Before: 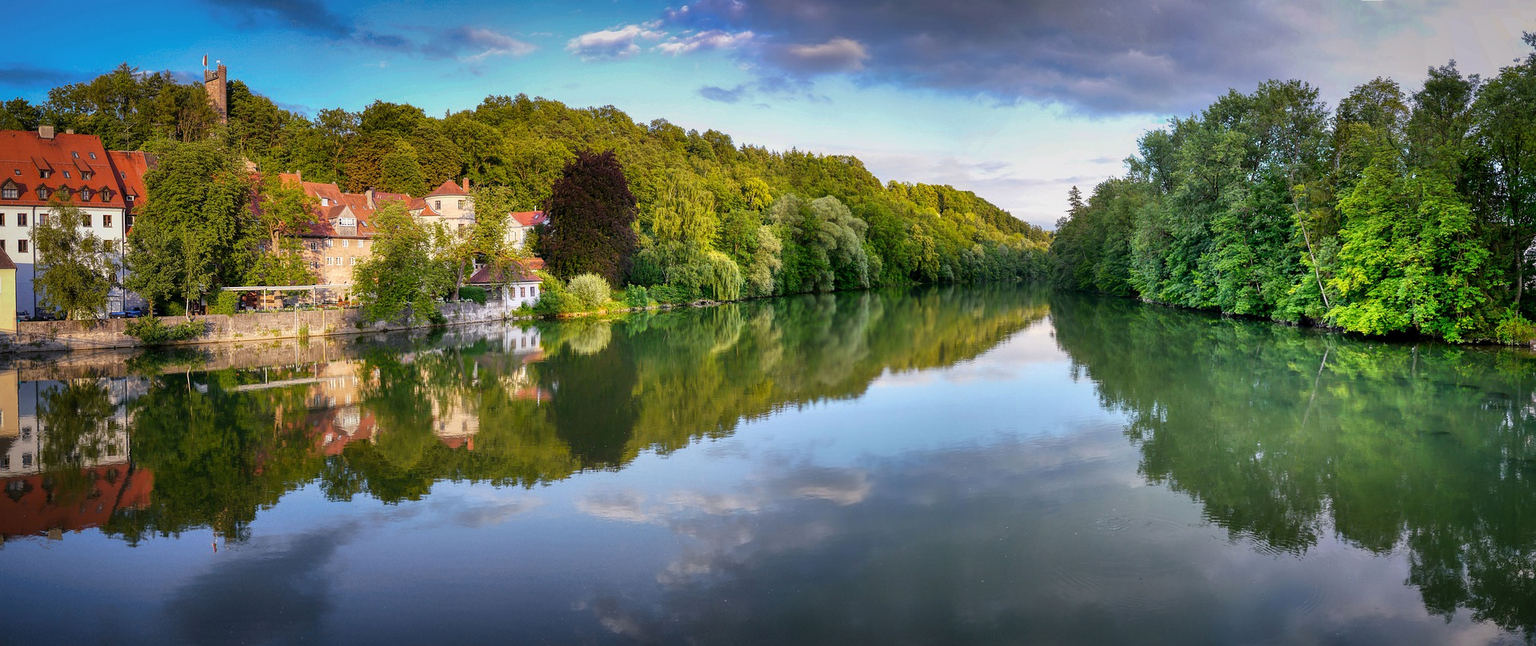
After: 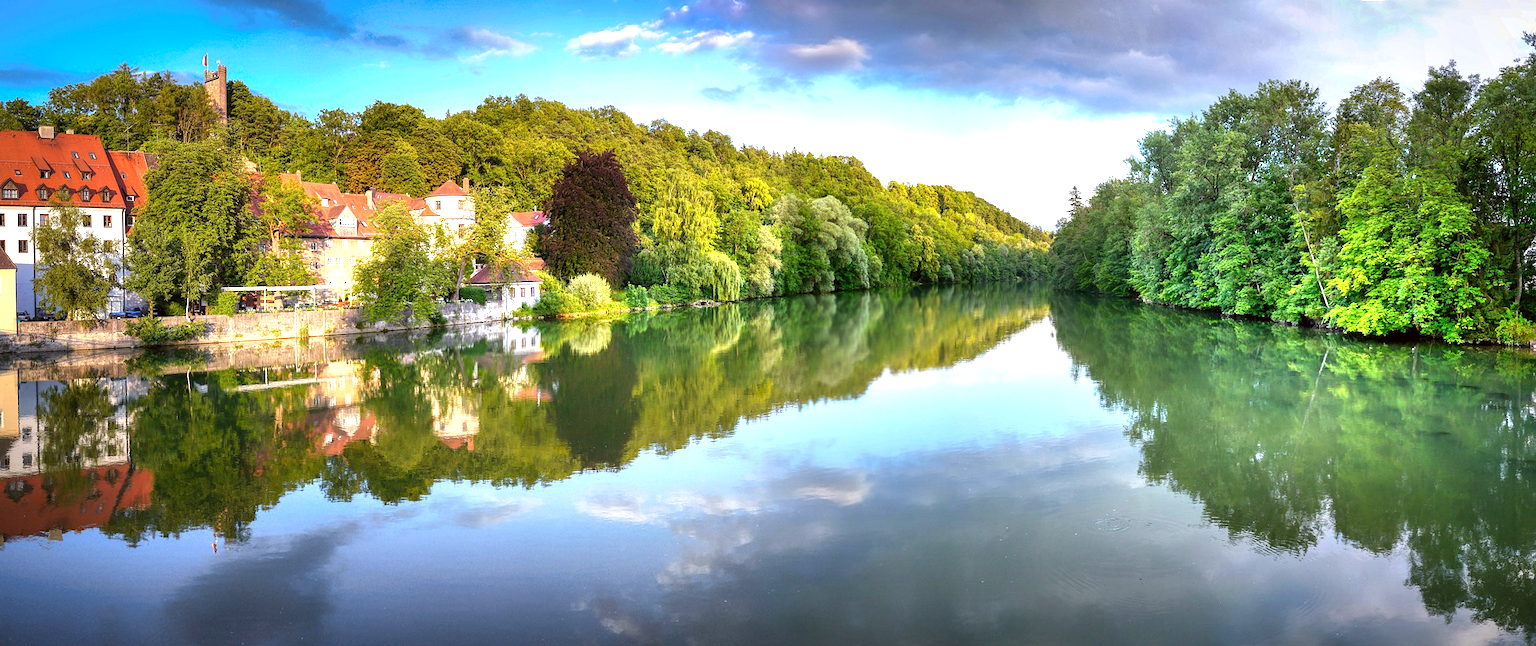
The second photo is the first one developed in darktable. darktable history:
color correction: highlights a* -2.77, highlights b* -2.07, shadows a* 2.17, shadows b* 2.83
exposure: black level correction 0, exposure 1.001 EV, compensate highlight preservation false
tone equalizer: on, module defaults
